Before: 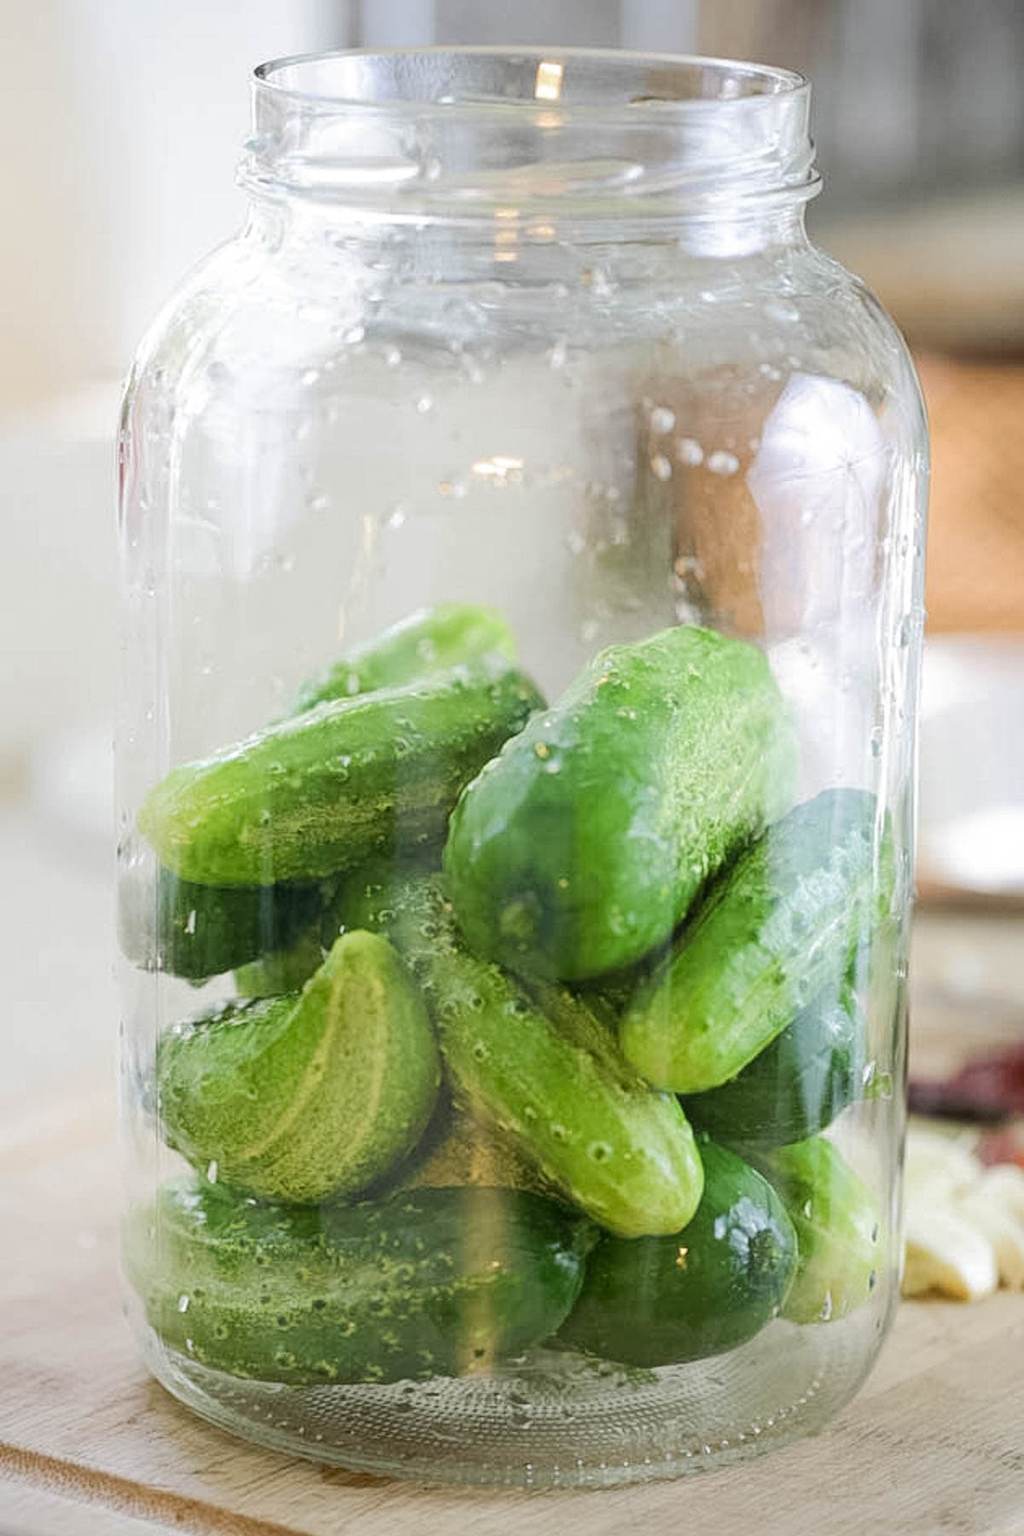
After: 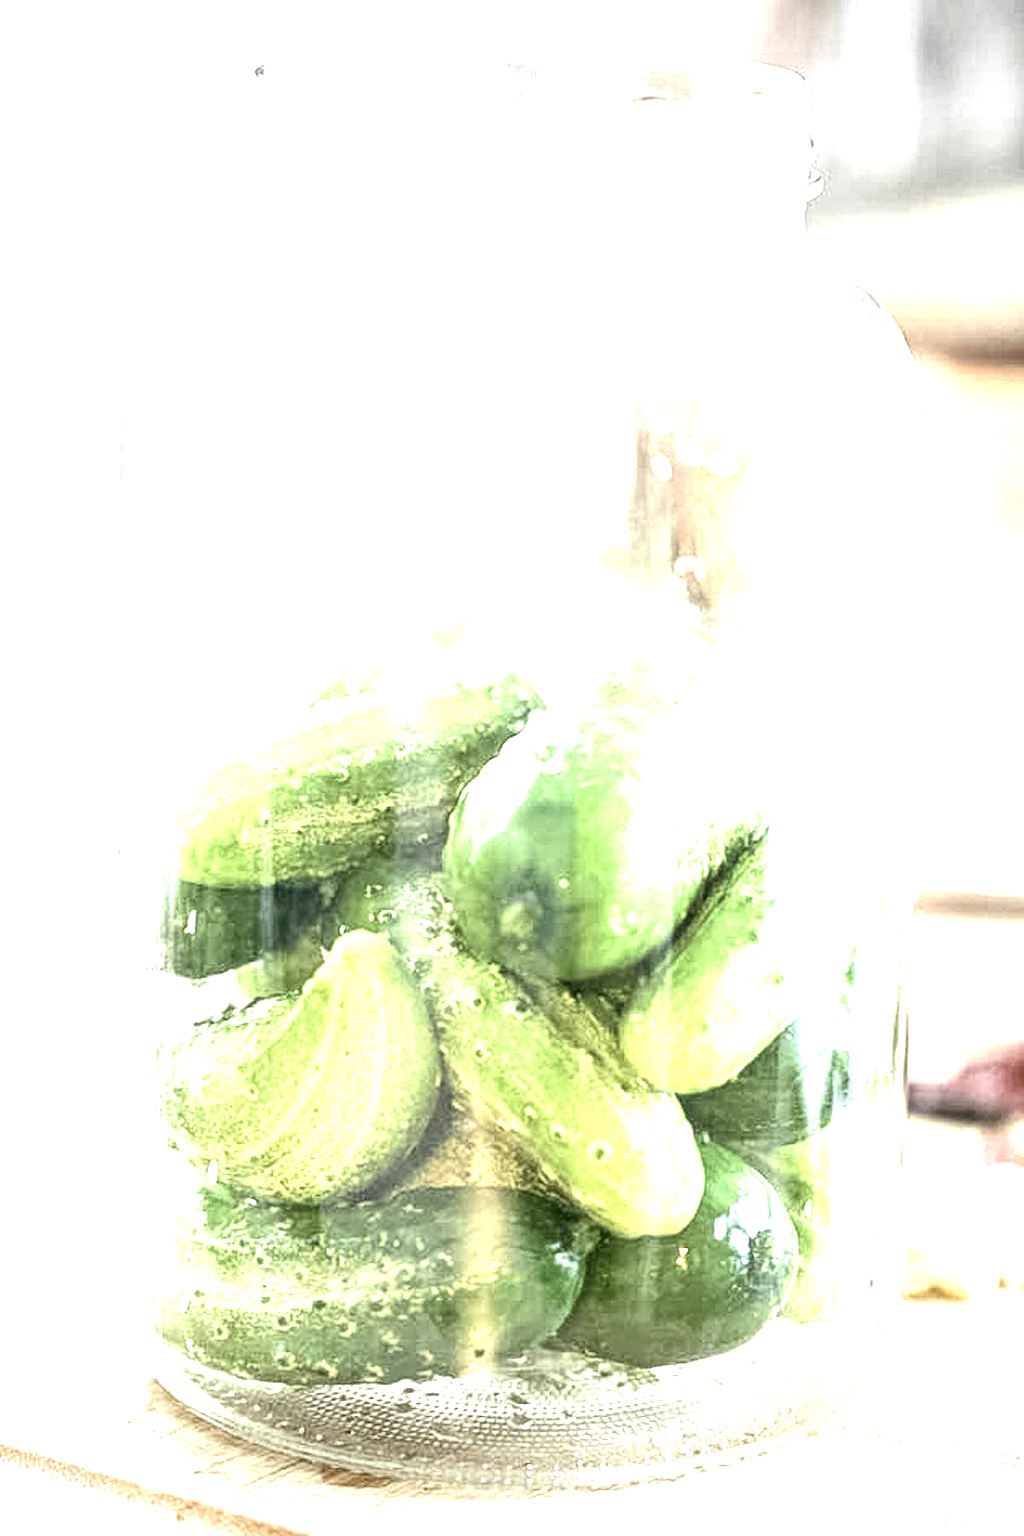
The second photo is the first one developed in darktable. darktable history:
local contrast: detail 130%
exposure: black level correction 0.001, exposure 2 EV, compensate highlight preservation false
contrast brightness saturation: contrast 0.1, saturation -0.36
